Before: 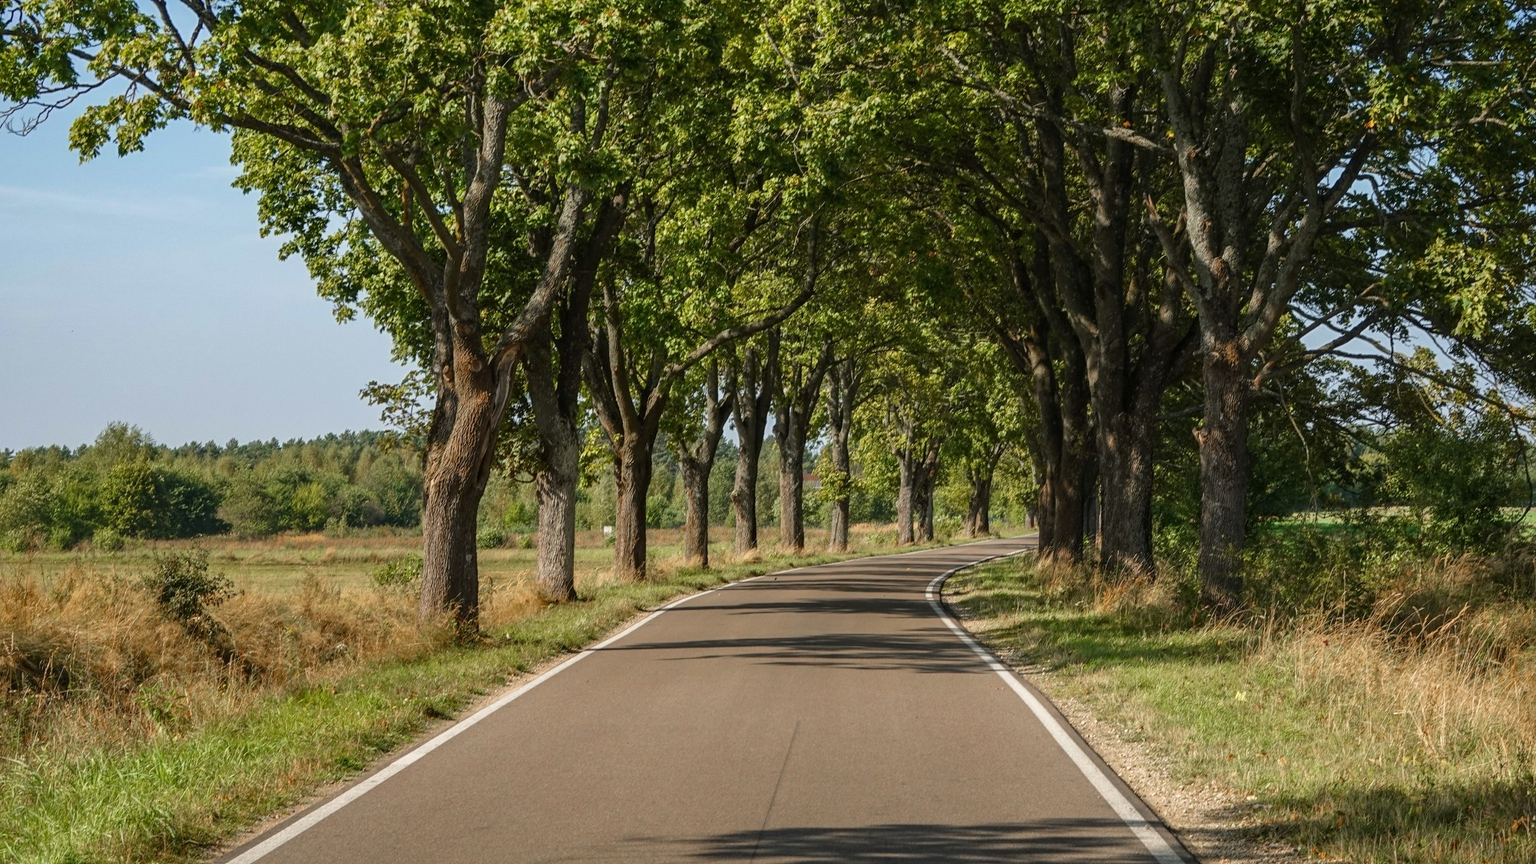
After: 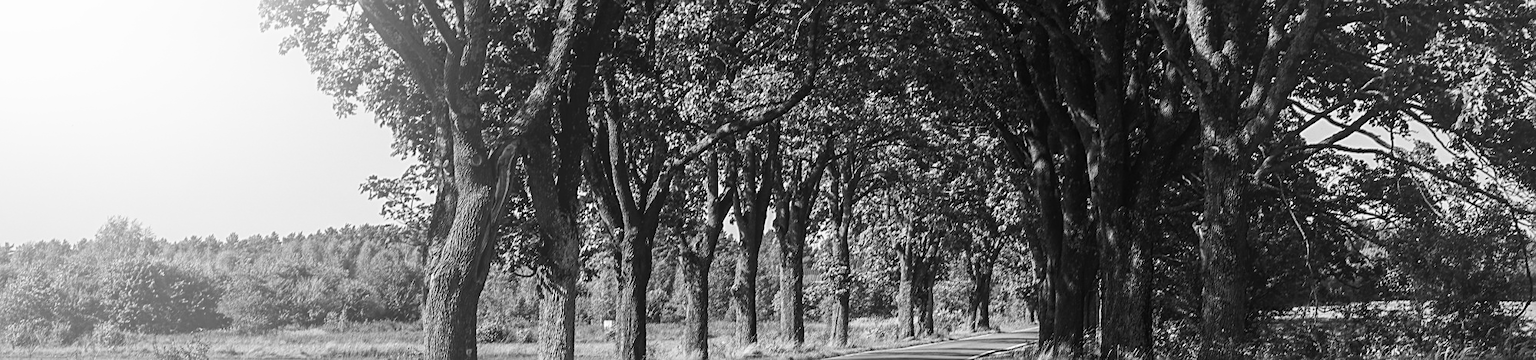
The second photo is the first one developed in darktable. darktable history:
contrast brightness saturation: contrast 0.26, brightness 0.02, saturation 0.87
crop and rotate: top 23.84%, bottom 34.294%
bloom: size 38%, threshold 95%, strength 30%
local contrast: highlights 100%, shadows 100%, detail 120%, midtone range 0.2
monochrome: on, module defaults
sharpen: on, module defaults
white balance: red 0.983, blue 1.036
